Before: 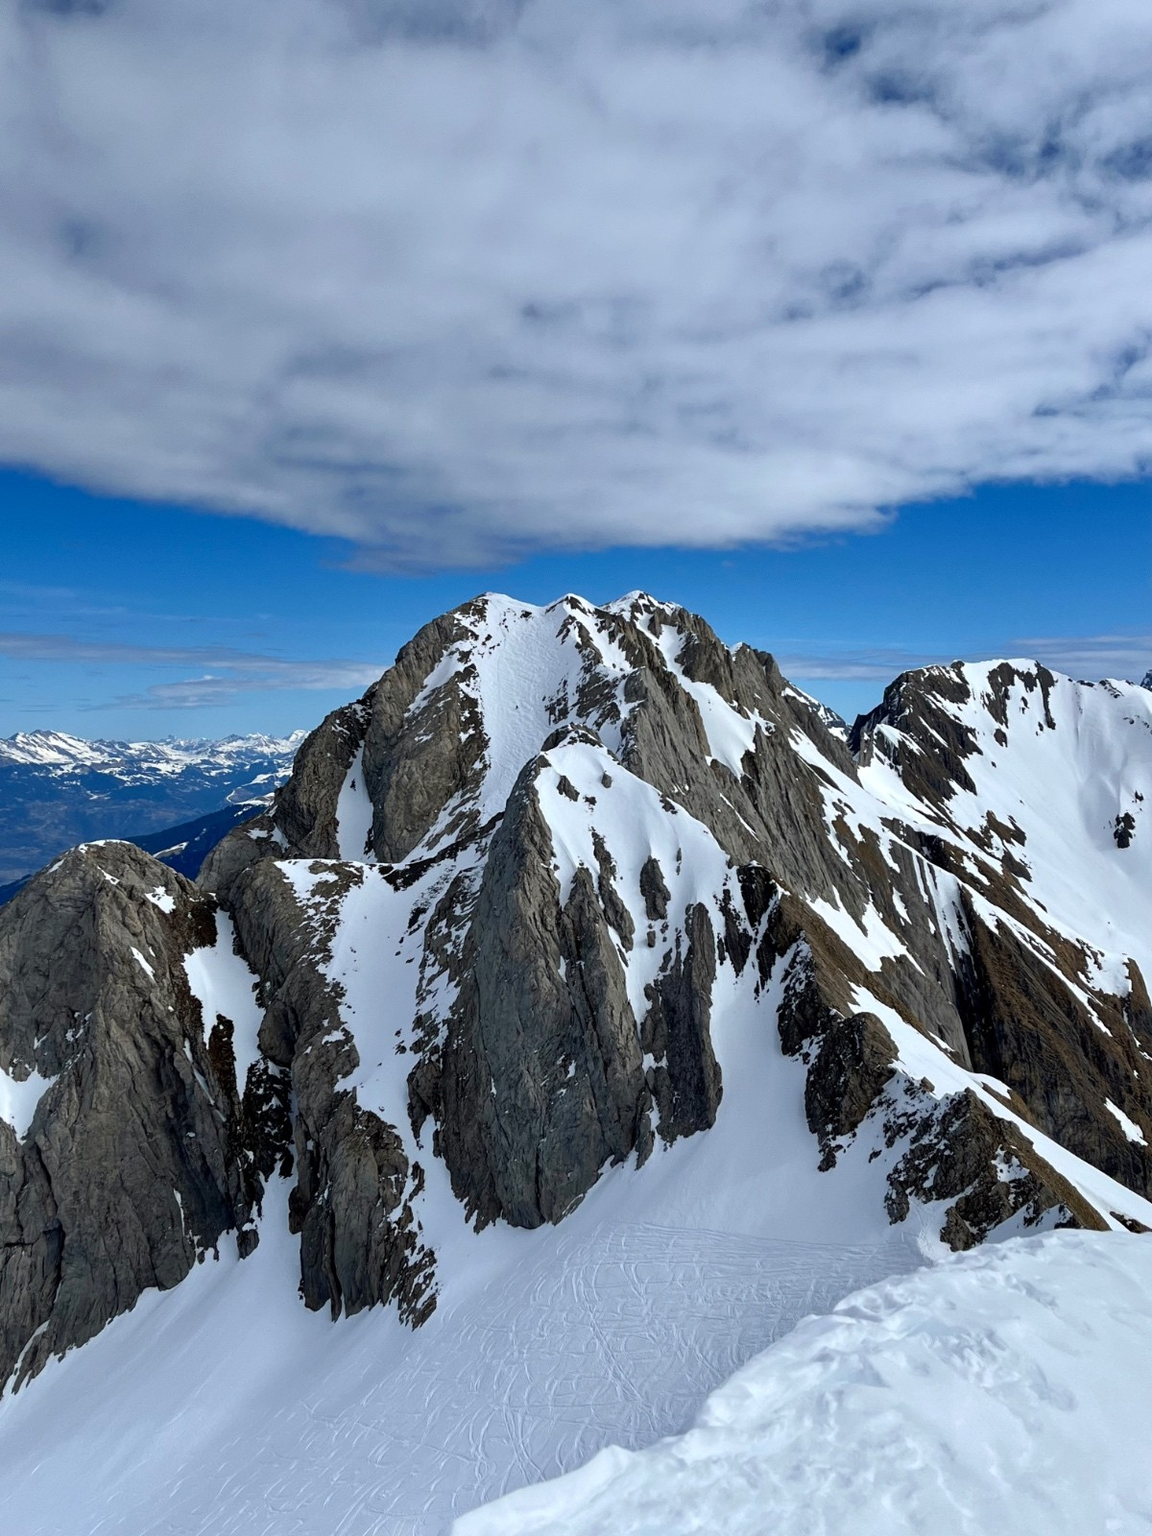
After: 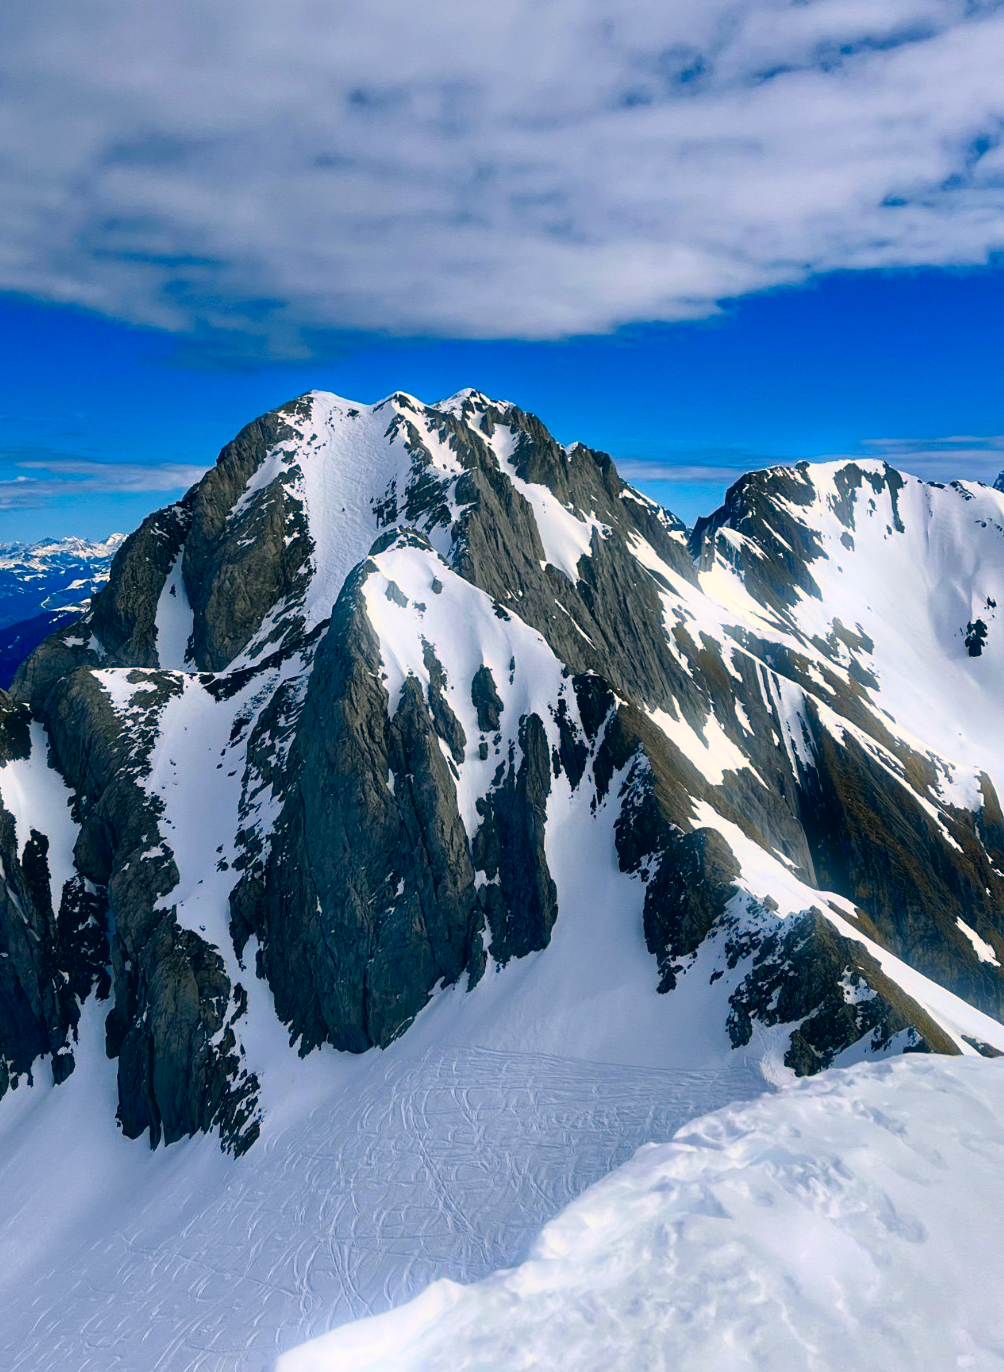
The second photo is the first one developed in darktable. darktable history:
crop: left 16.315%, top 14.246%
contrast brightness saturation: contrast 0.07, brightness -0.13, saturation 0.06
color balance rgb: linear chroma grading › global chroma 15%, perceptual saturation grading › global saturation 30%
color correction: highlights a* 10.32, highlights b* 14.66, shadows a* -9.59, shadows b* -15.02
bloom: size 5%, threshold 95%, strength 15%
